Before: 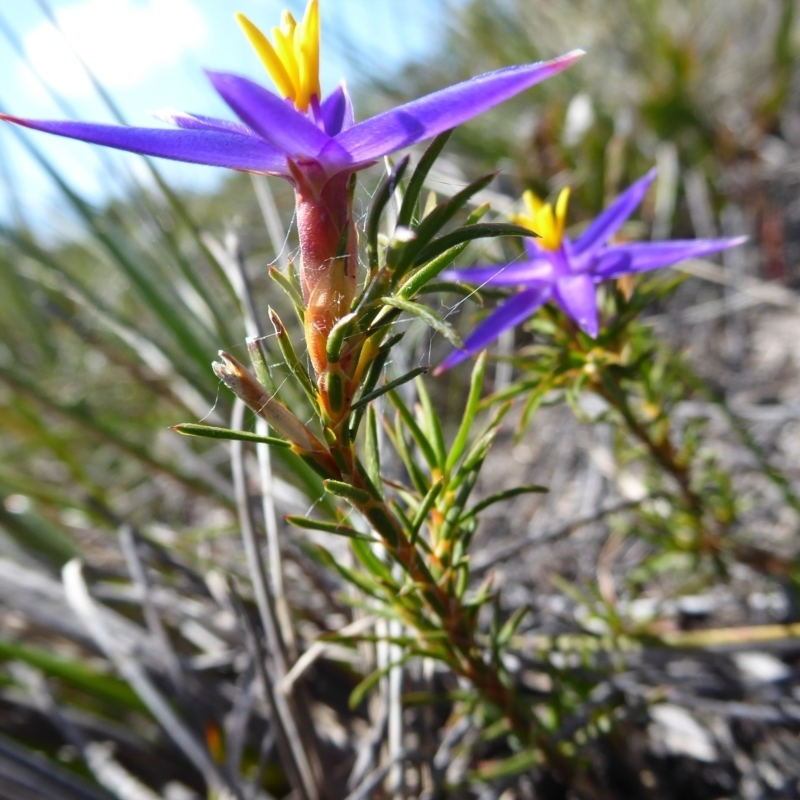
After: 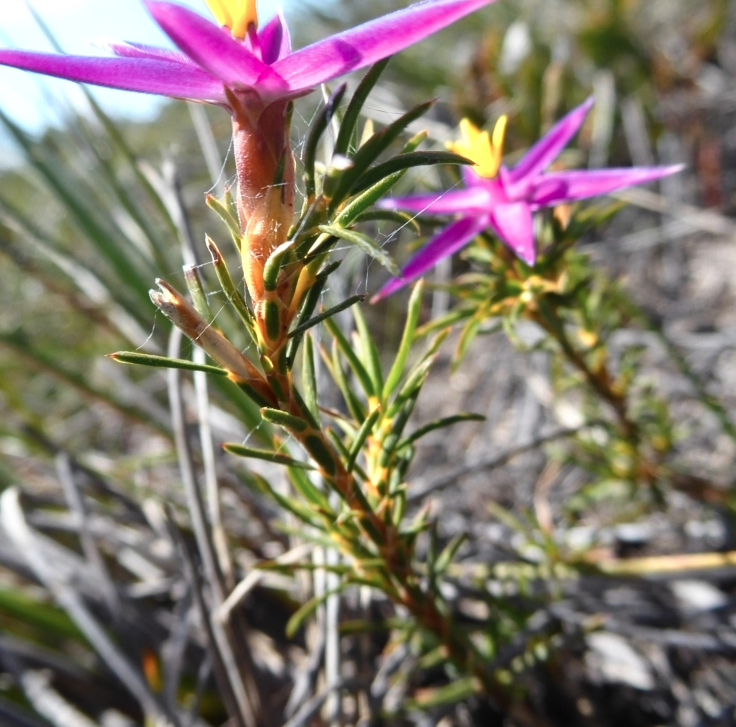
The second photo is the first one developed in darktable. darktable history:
color zones: curves: ch0 [(0.018, 0.548) (0.197, 0.654) (0.425, 0.447) (0.605, 0.658) (0.732, 0.579)]; ch1 [(0.105, 0.531) (0.224, 0.531) (0.386, 0.39) (0.618, 0.456) (0.732, 0.456) (0.956, 0.421)]; ch2 [(0.039, 0.583) (0.215, 0.465) (0.399, 0.544) (0.465, 0.548) (0.614, 0.447) (0.724, 0.43) (0.882, 0.623) (0.956, 0.632)]
crop and rotate: left 7.962%, top 9.096%
